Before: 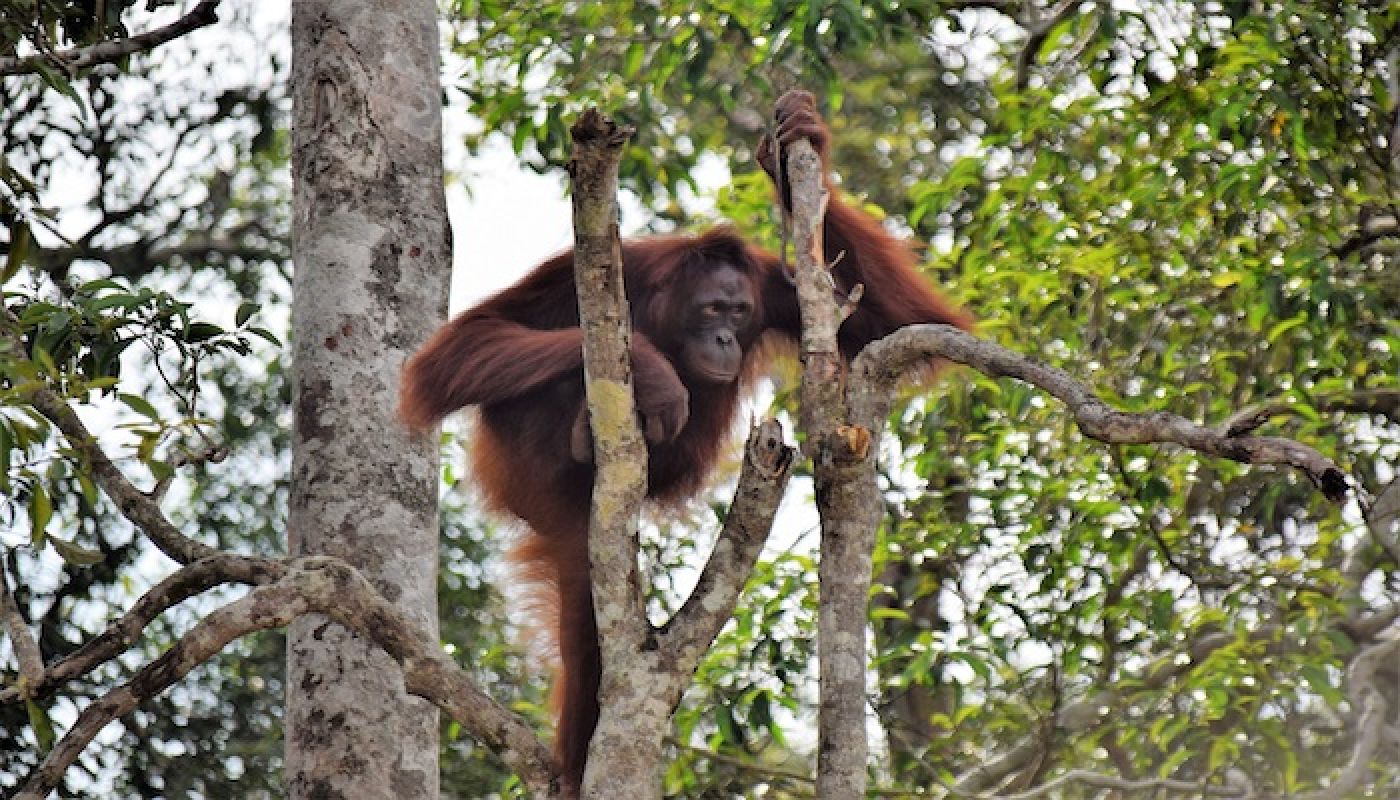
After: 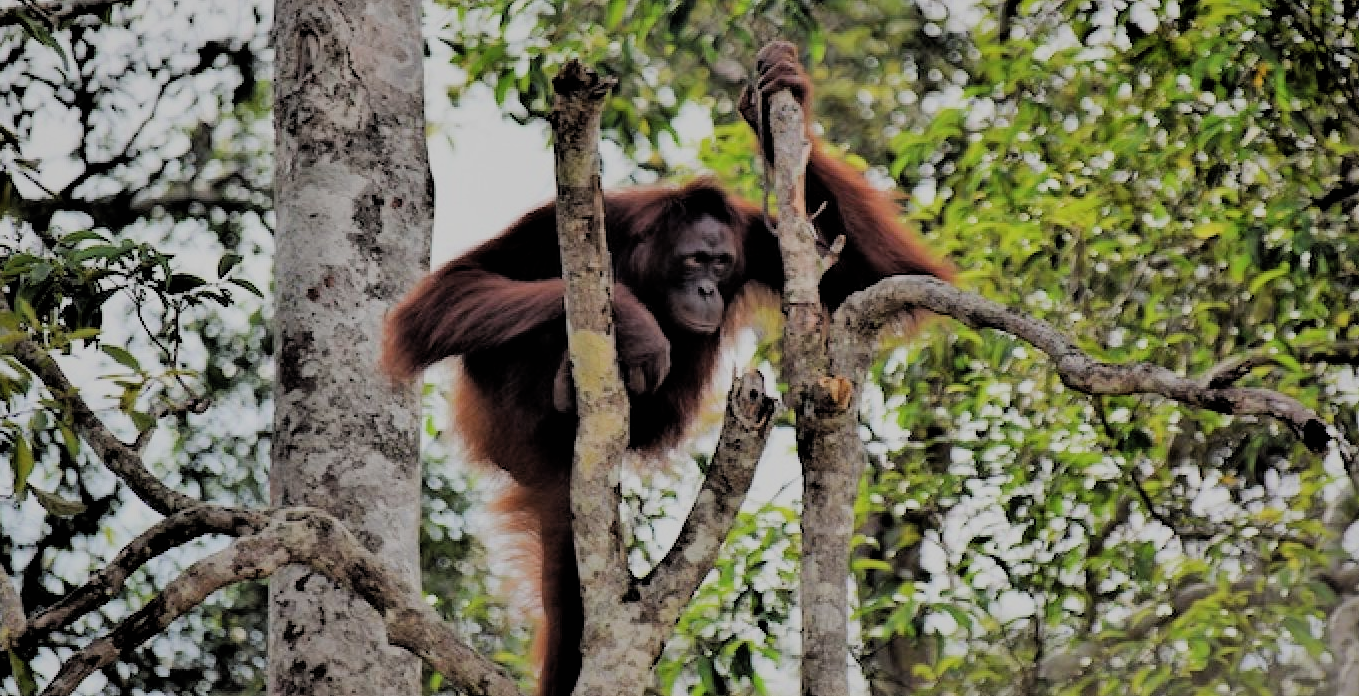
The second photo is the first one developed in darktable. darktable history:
crop: left 1.309%, top 6.181%, right 1.568%, bottom 6.793%
shadows and highlights: shadows 29.98
filmic rgb: black relative exposure -4.16 EV, white relative exposure 5.15 EV, threshold 2.99 EV, hardness 2.04, contrast 1.167, enable highlight reconstruction true
color balance rgb: perceptual saturation grading › global saturation -3.63%
